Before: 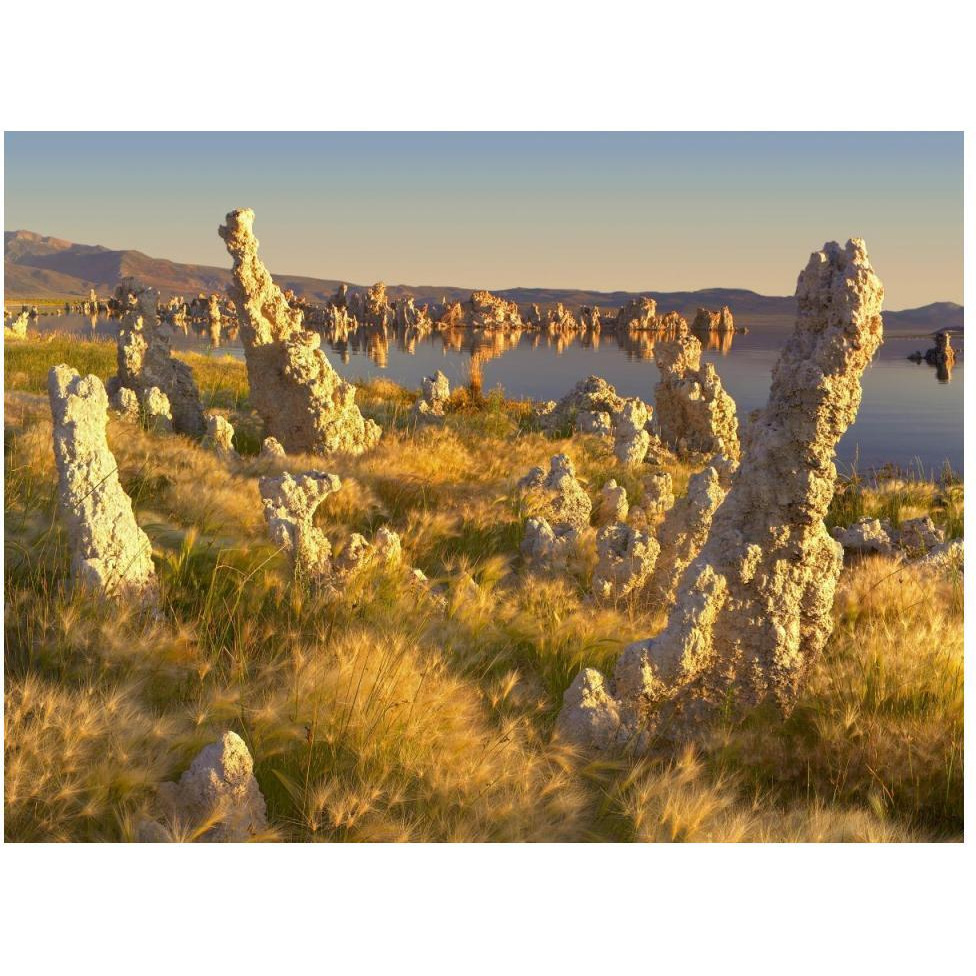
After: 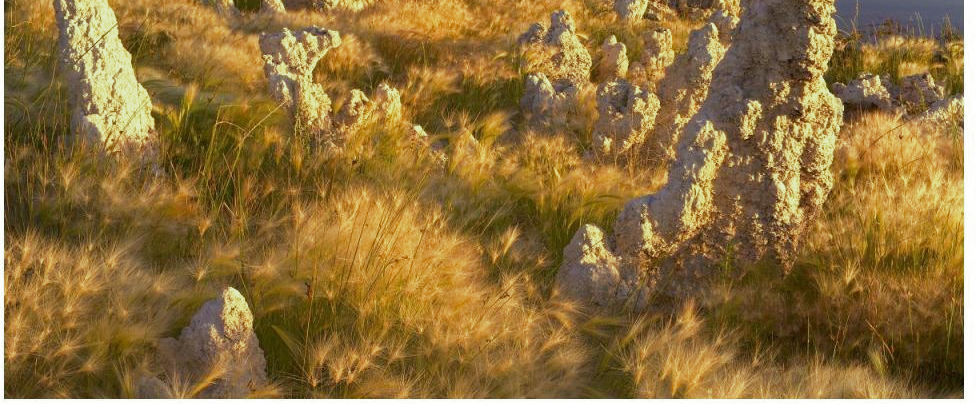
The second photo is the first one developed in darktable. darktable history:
split-toning: shadows › hue 290.82°, shadows › saturation 0.34, highlights › saturation 0.38, balance 0, compress 50%
crop: top 45.551%, bottom 12.262%
